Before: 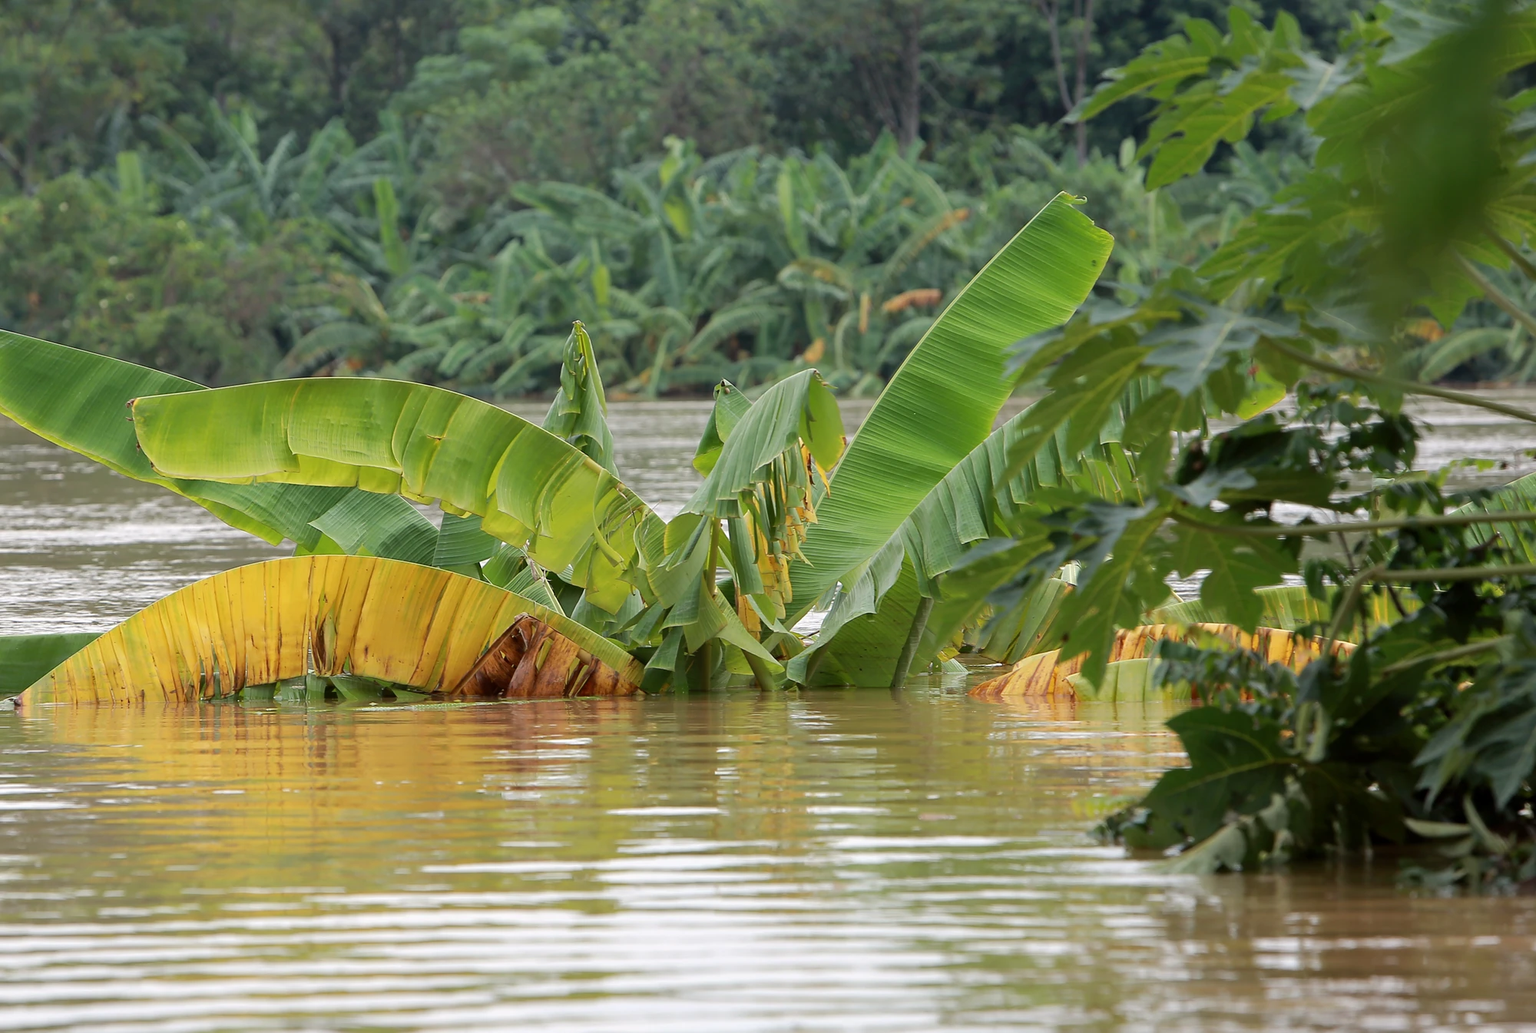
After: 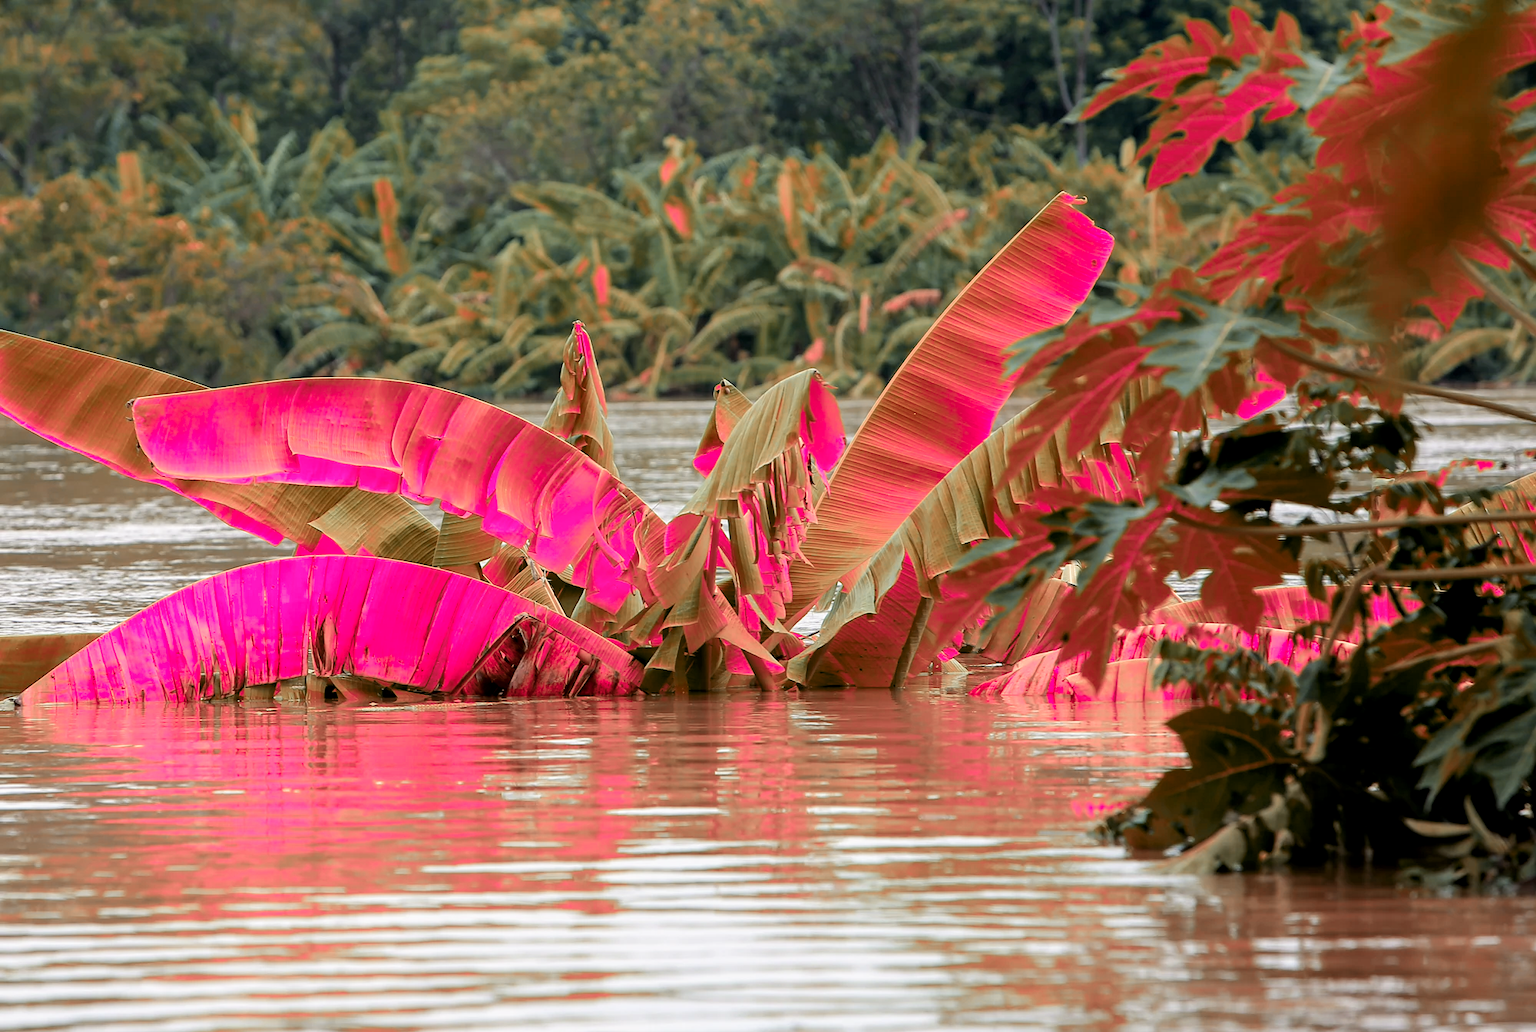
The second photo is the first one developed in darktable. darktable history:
color zones: curves: ch2 [(0, 0.488) (0.143, 0.417) (0.286, 0.212) (0.429, 0.179) (0.571, 0.154) (0.714, 0.415) (0.857, 0.495) (1, 0.488)]
local contrast: highlights 100%, shadows 100%, detail 120%, midtone range 0.2
filmic rgb: black relative exposure -12 EV, white relative exposure 2.8 EV, threshold 3 EV, target black luminance 0%, hardness 8.06, latitude 70.41%, contrast 1.14, highlights saturation mix 10%, shadows ↔ highlights balance -0.388%, color science v4 (2020), iterations of high-quality reconstruction 10, contrast in shadows soft, contrast in highlights soft, enable highlight reconstruction true
